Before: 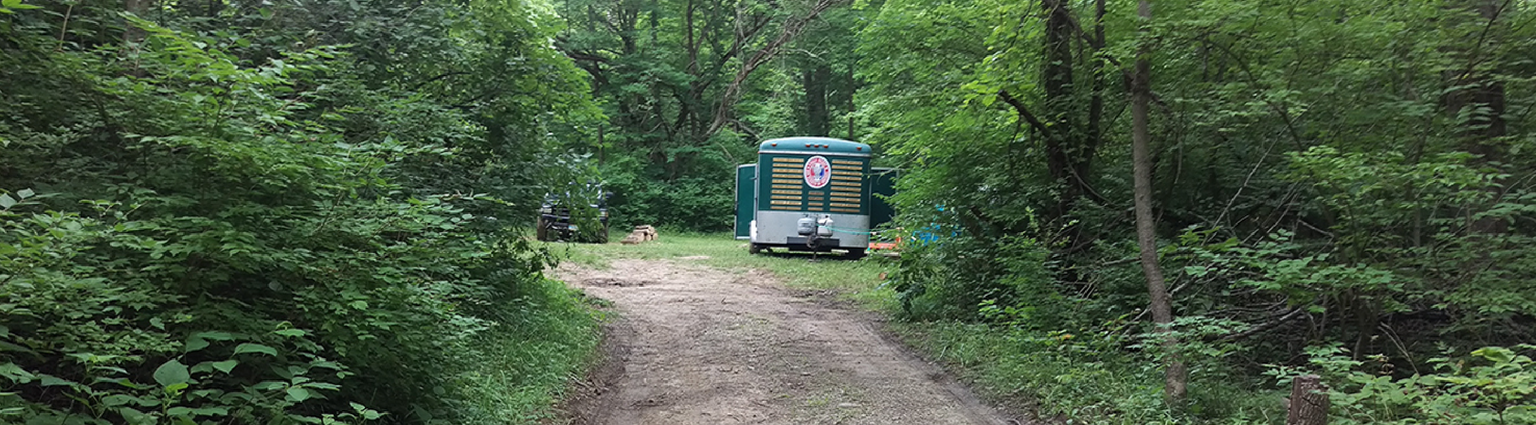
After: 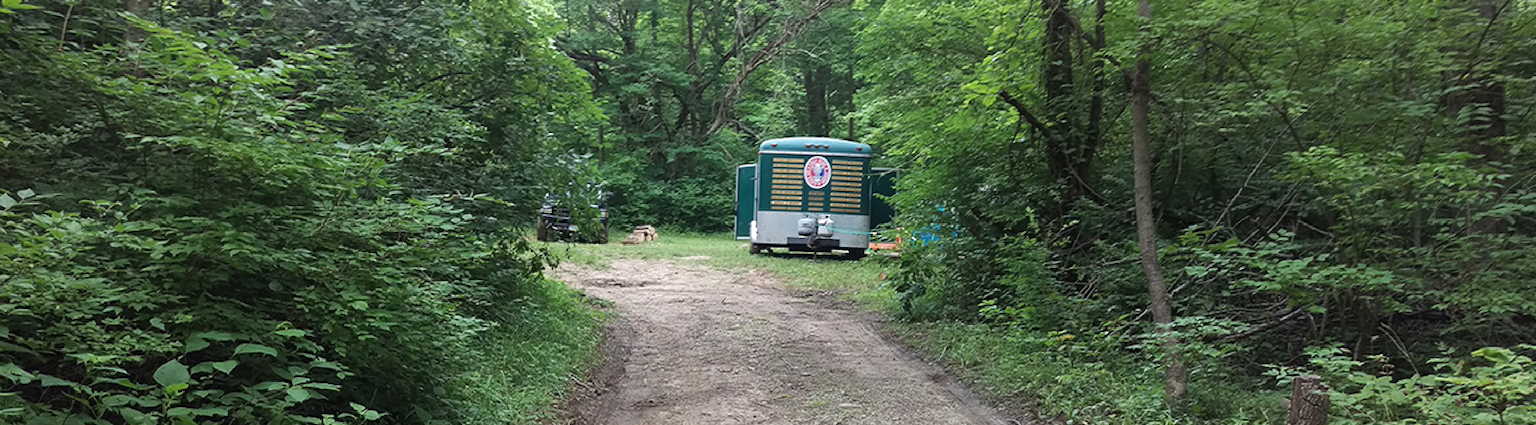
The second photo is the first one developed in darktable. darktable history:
shadows and highlights: shadows -9.13, white point adjustment 1.61, highlights 10.38
